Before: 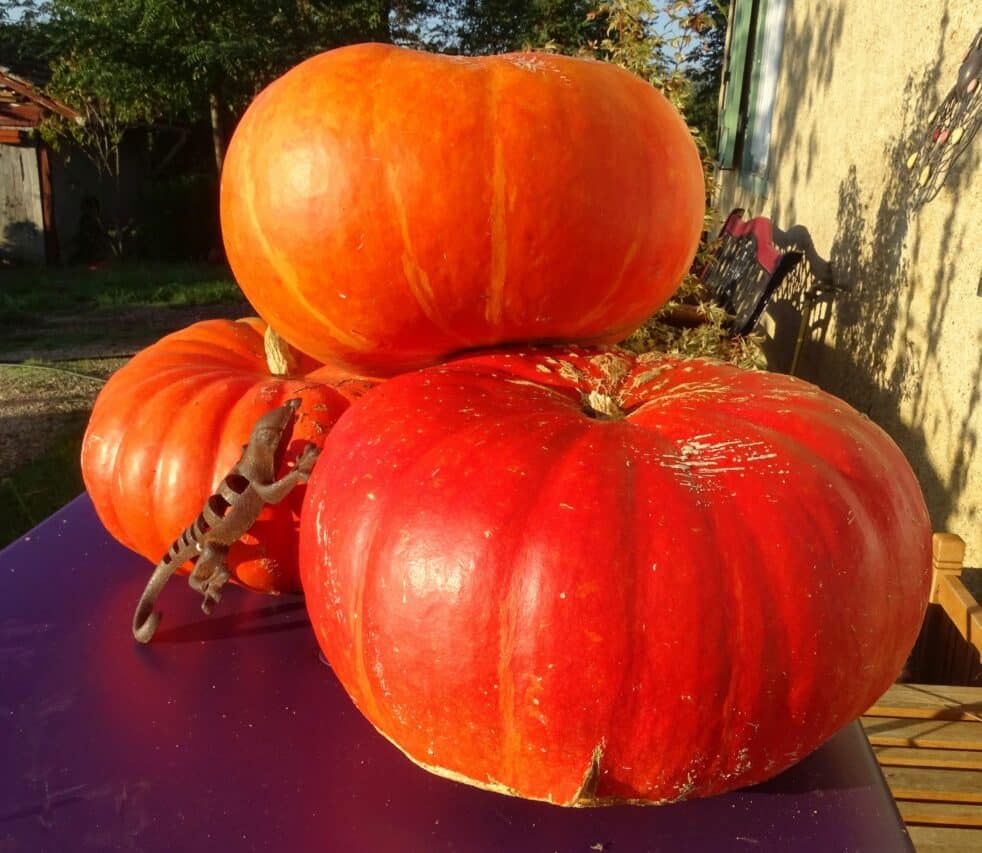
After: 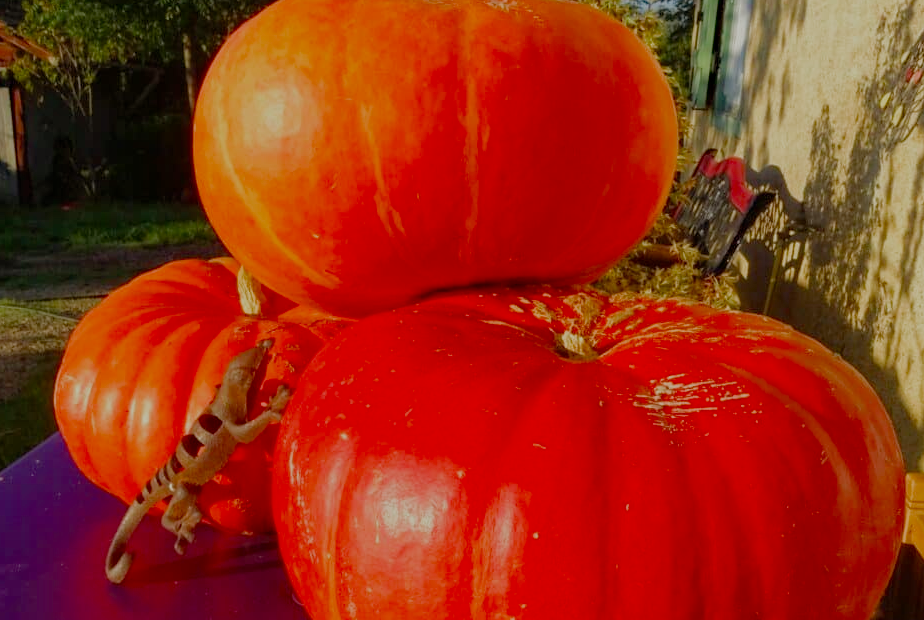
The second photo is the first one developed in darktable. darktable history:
haze removal: strength 0.237, distance 0.254, compatibility mode true, adaptive false
filmic rgb: middle gray luminance 4.53%, black relative exposure -13.14 EV, white relative exposure 5.02 EV, target black luminance 0%, hardness 5.15, latitude 59.51%, contrast 0.751, highlights saturation mix 5.88%, shadows ↔ highlights balance 25.61%, preserve chrominance RGB euclidean norm (legacy), color science v4 (2020)
crop: left 2.776%, top 7.087%, right 3.109%, bottom 20.186%
